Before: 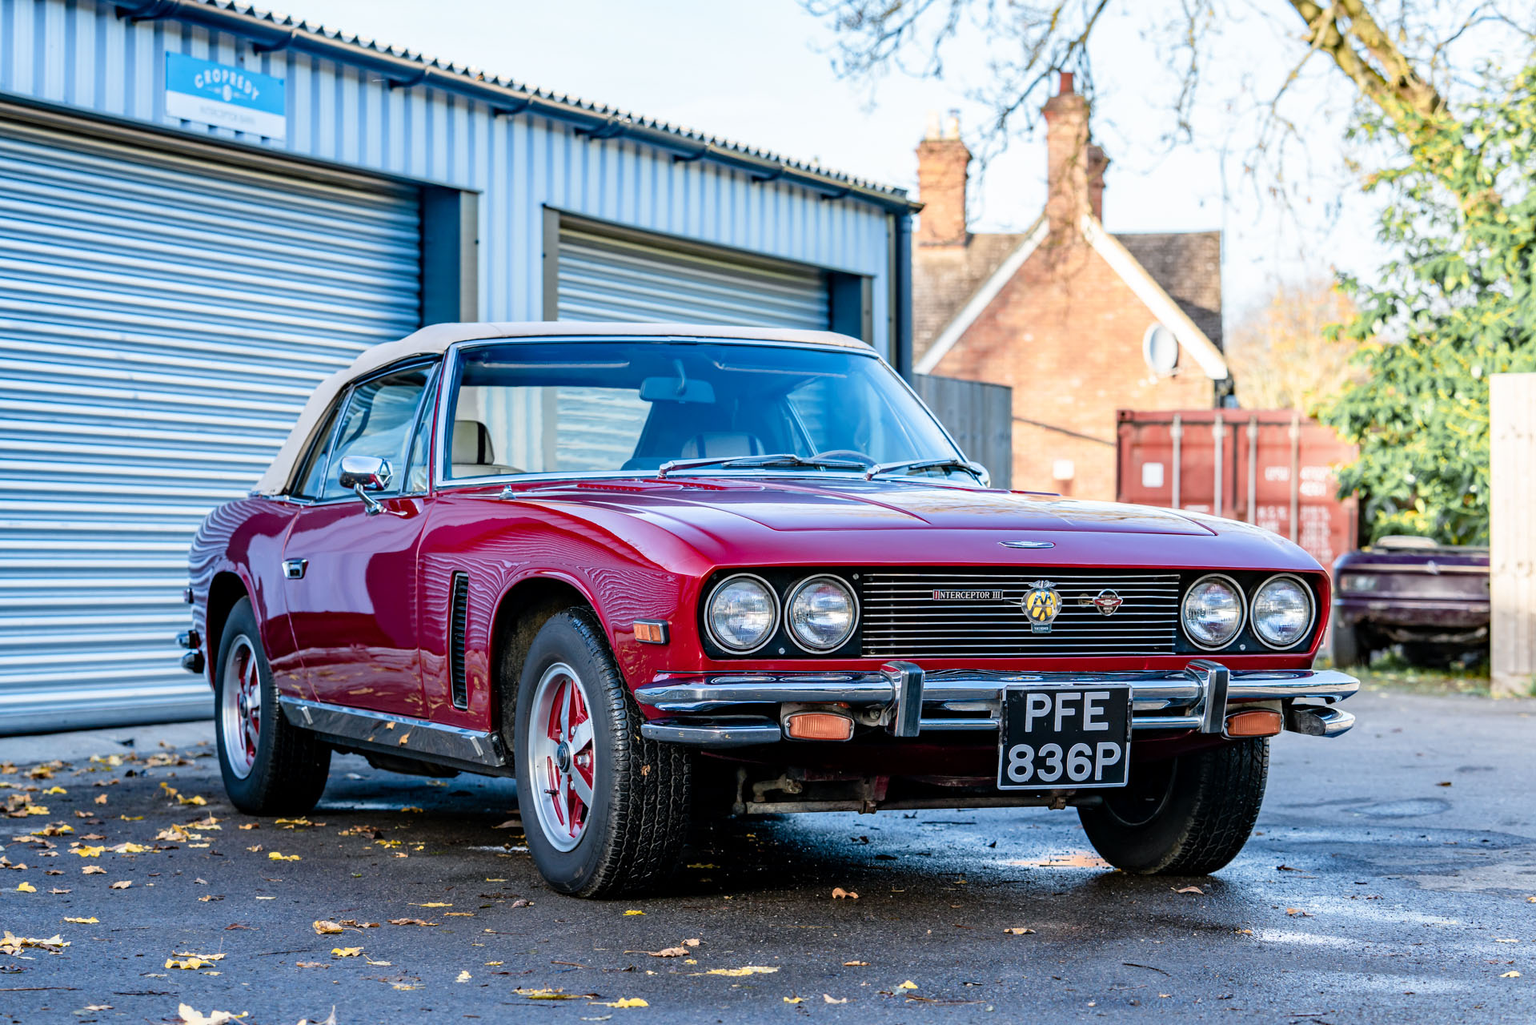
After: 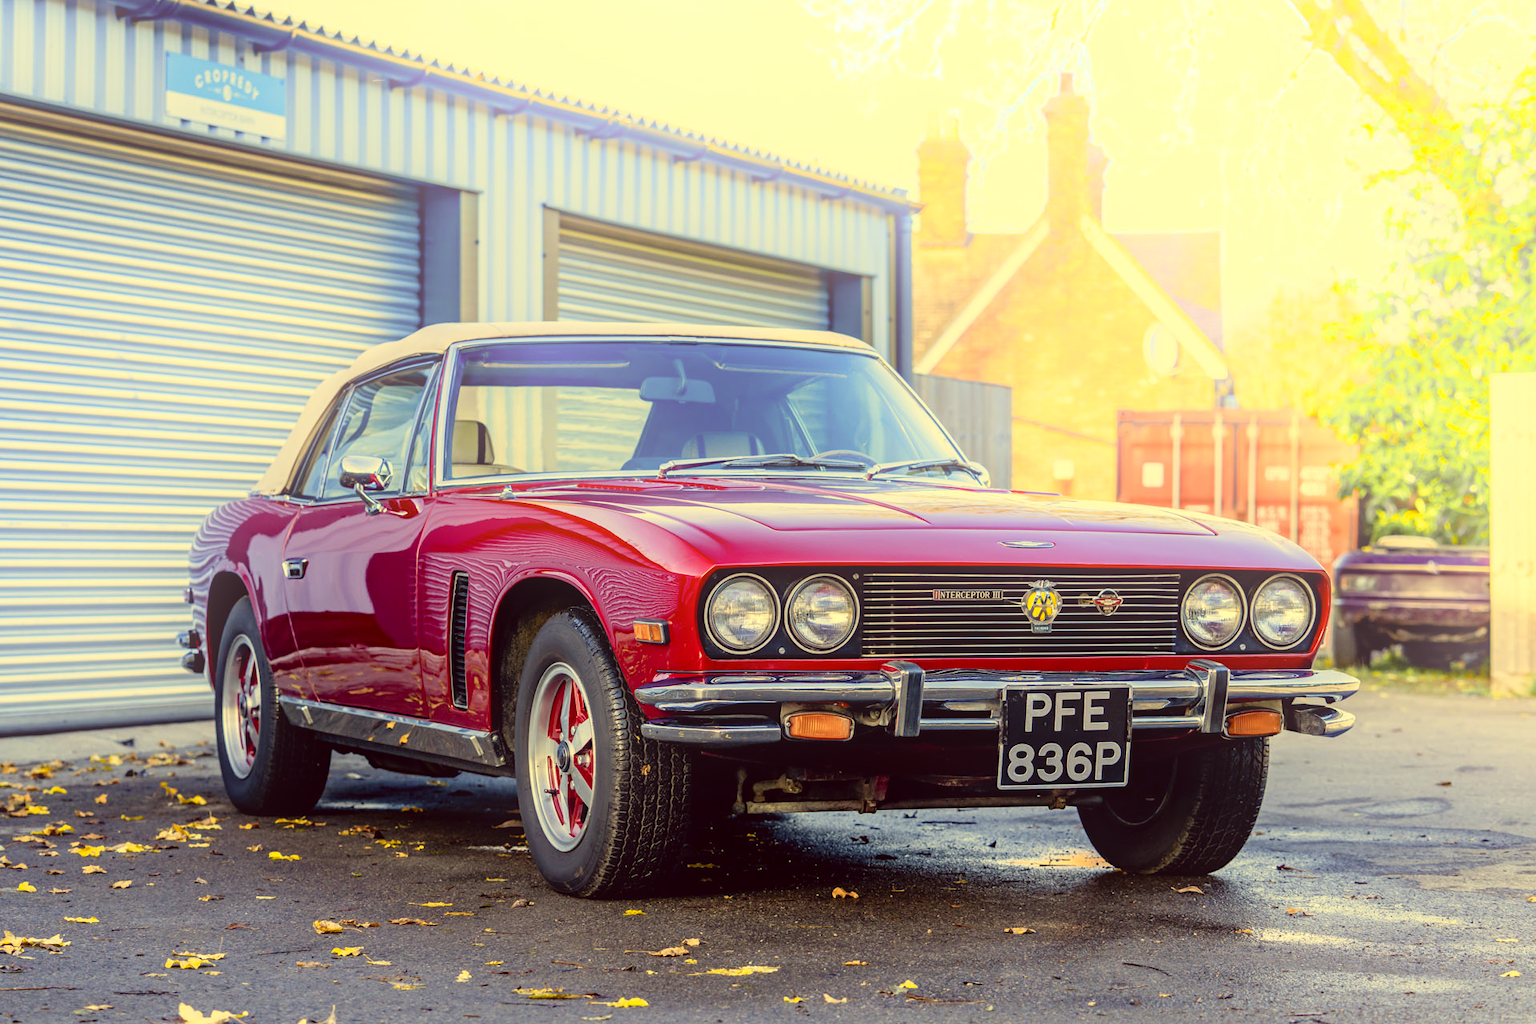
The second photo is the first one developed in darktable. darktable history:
bloom: on, module defaults
color correction: highlights a* -0.482, highlights b* 40, shadows a* 9.8, shadows b* -0.161
